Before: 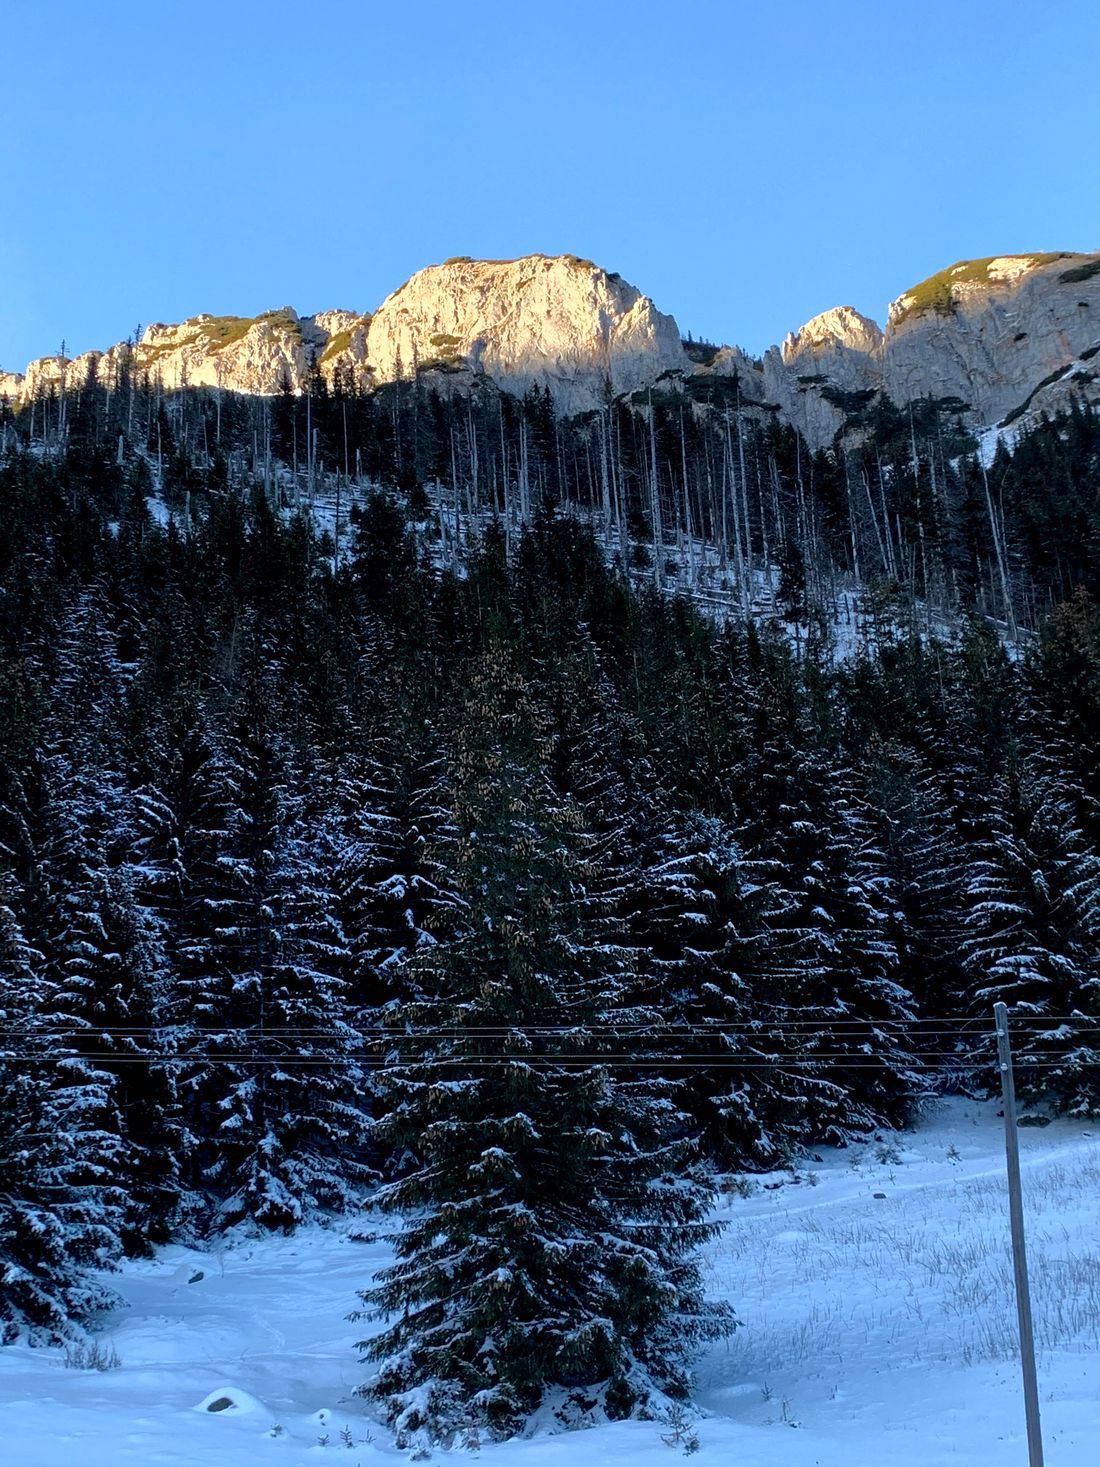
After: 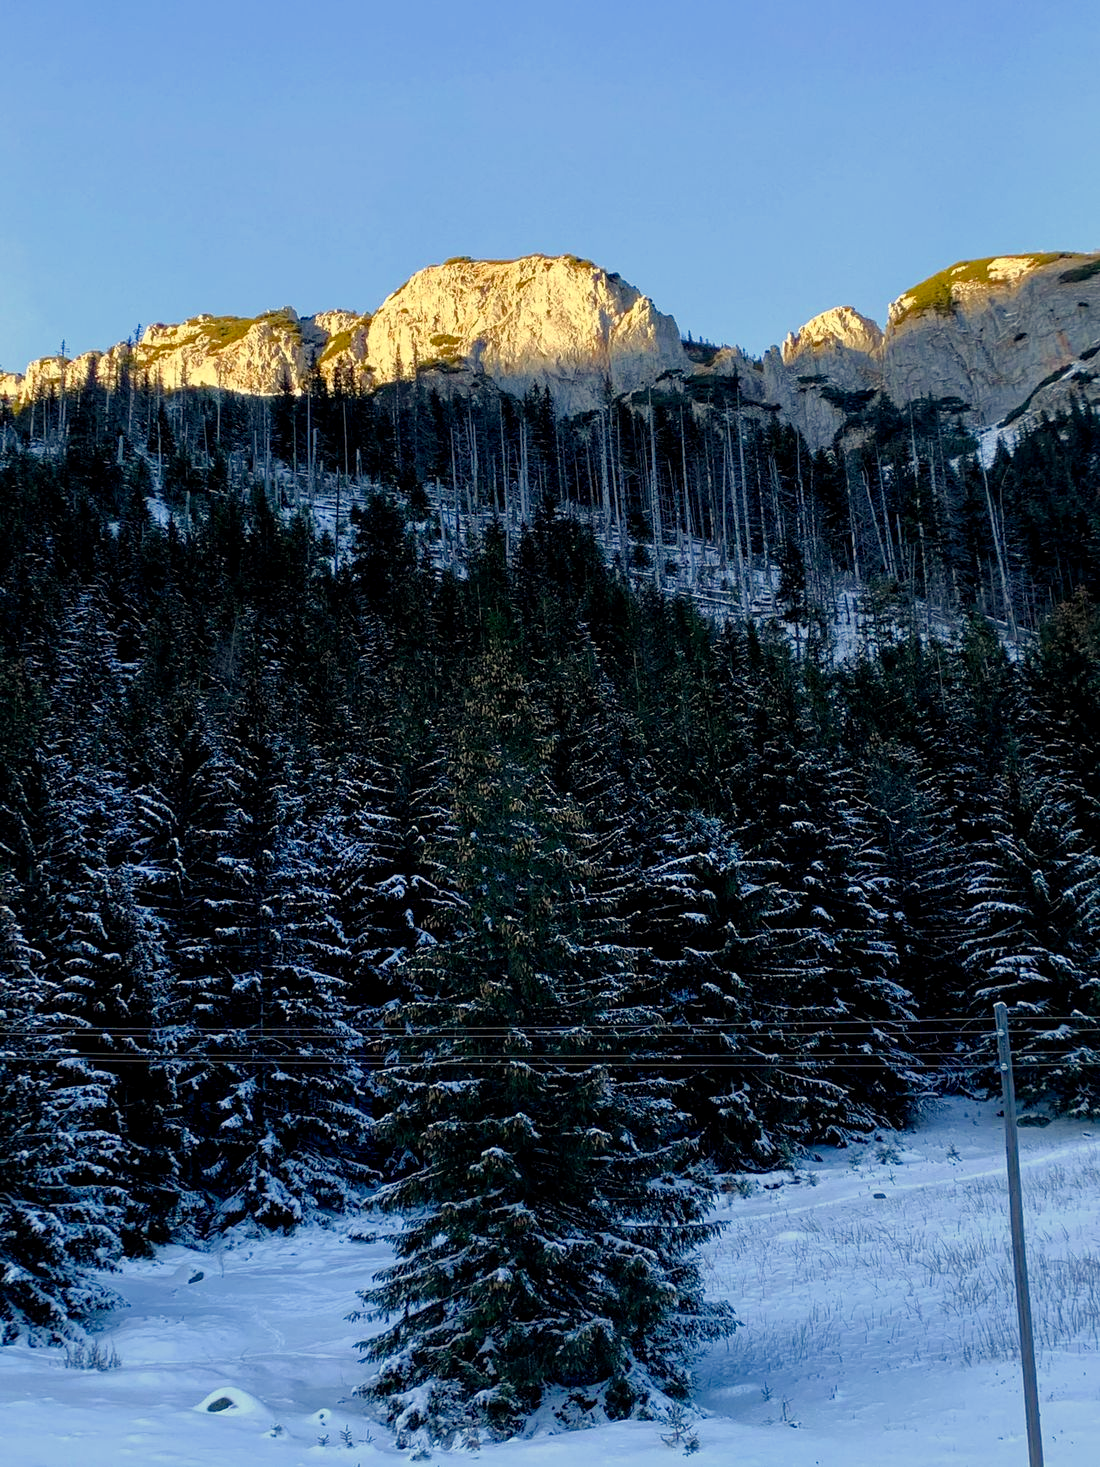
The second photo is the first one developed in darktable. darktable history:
exposure: exposure -0.147 EV, compensate highlight preservation false
color balance rgb: perceptual saturation grading › global saturation 44.178%, perceptual saturation grading › highlights -50.587%, perceptual saturation grading › shadows 30.172%
local contrast: highlights 105%, shadows 97%, detail 120%, midtone range 0.2
color correction: highlights a* 1.29, highlights b* 18.11
